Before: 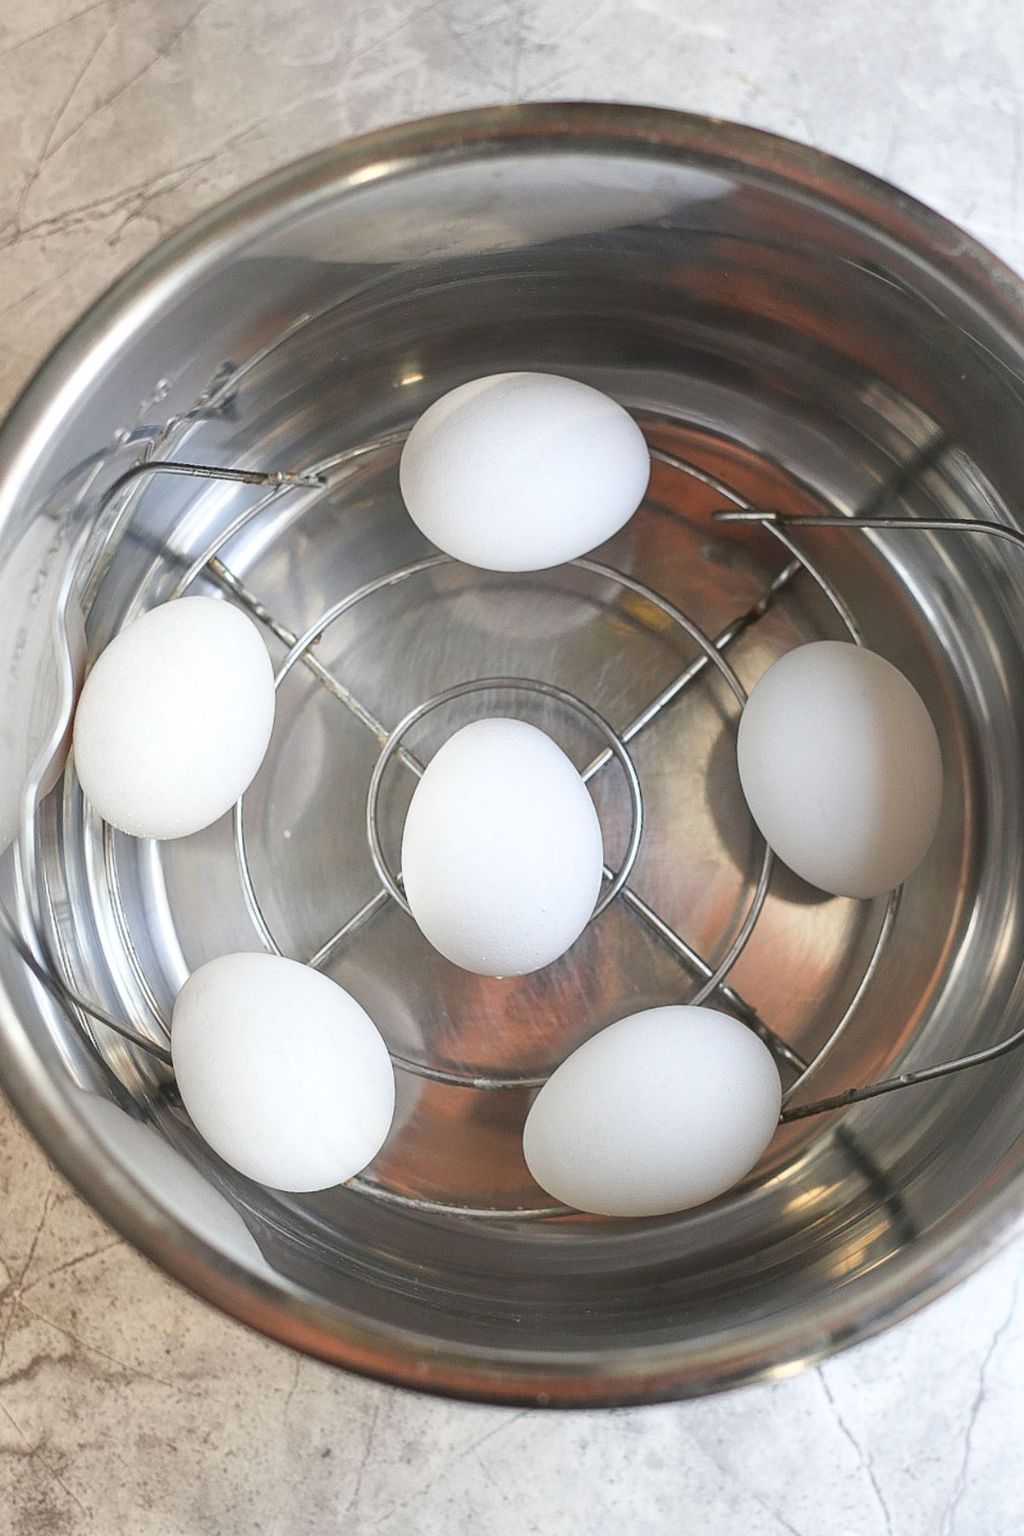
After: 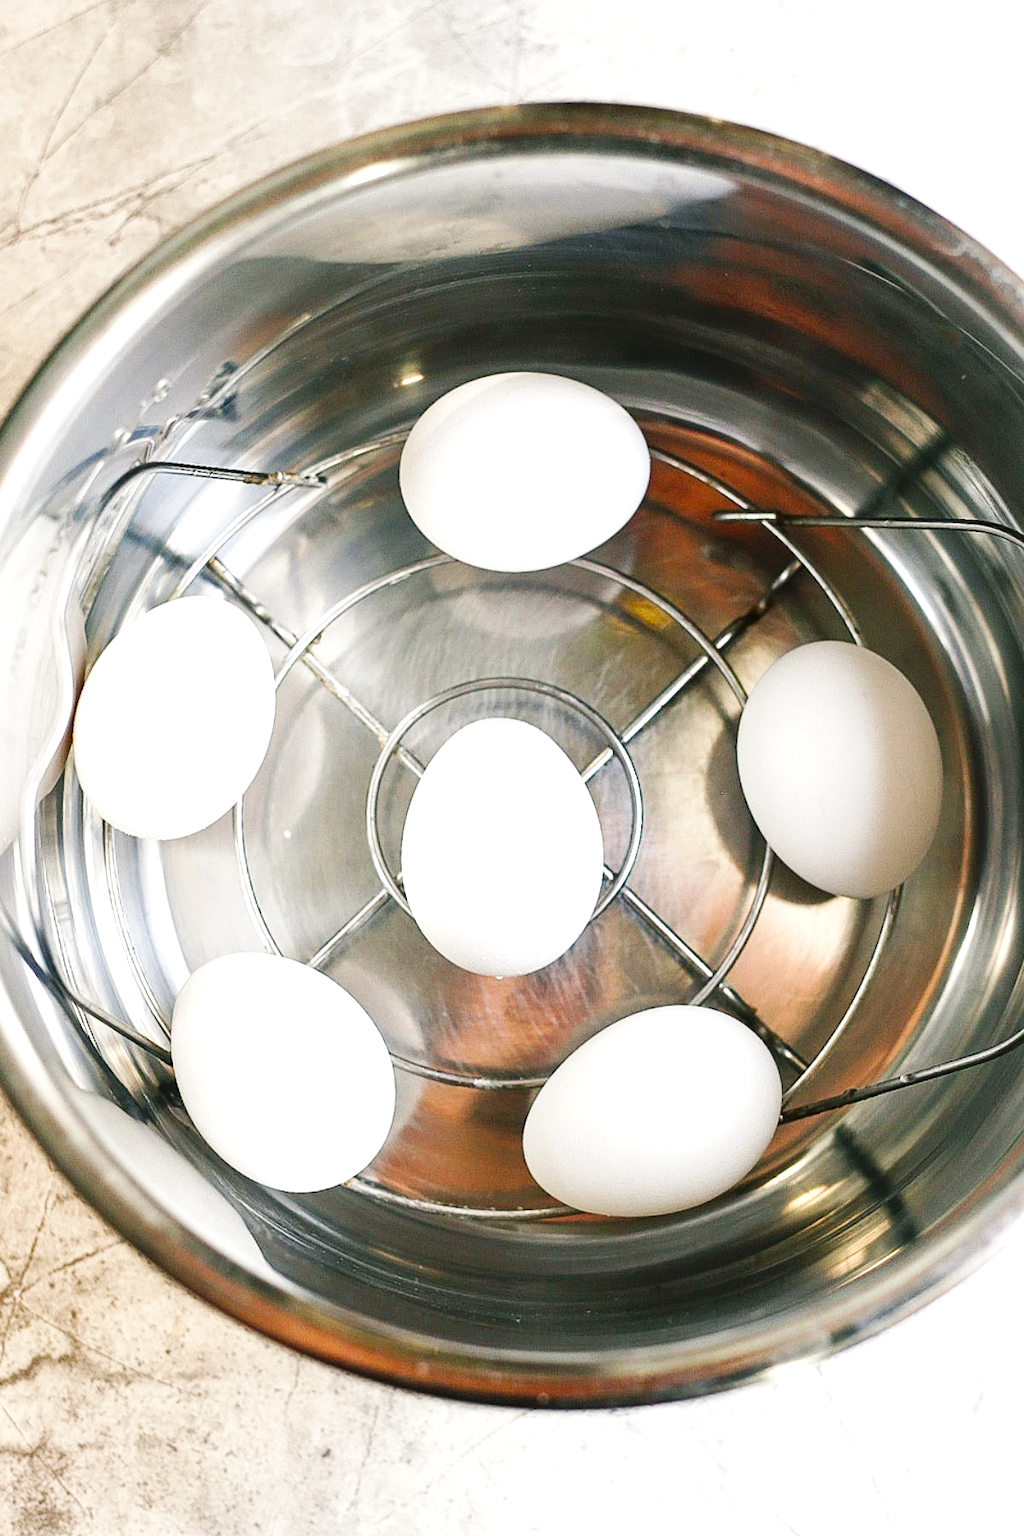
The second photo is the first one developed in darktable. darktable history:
base curve: curves: ch0 [(0, 0) (0.032, 0.025) (0.121, 0.166) (0.206, 0.329) (0.605, 0.79) (1, 1)], preserve colors none
color balance rgb: shadows lift › chroma 2.79%, shadows lift › hue 190.66°, power › hue 171.85°, highlights gain › chroma 2.16%, highlights gain › hue 75.26°, global offset › luminance -0.51%, perceptual saturation grading › highlights -33.8%, perceptual saturation grading › mid-tones 14.98%, perceptual saturation grading › shadows 48.43%, perceptual brilliance grading › highlights 15.68%, perceptual brilliance grading › mid-tones 6.62%, perceptual brilliance grading › shadows -14.98%, global vibrance 11.32%, contrast 5.05%
